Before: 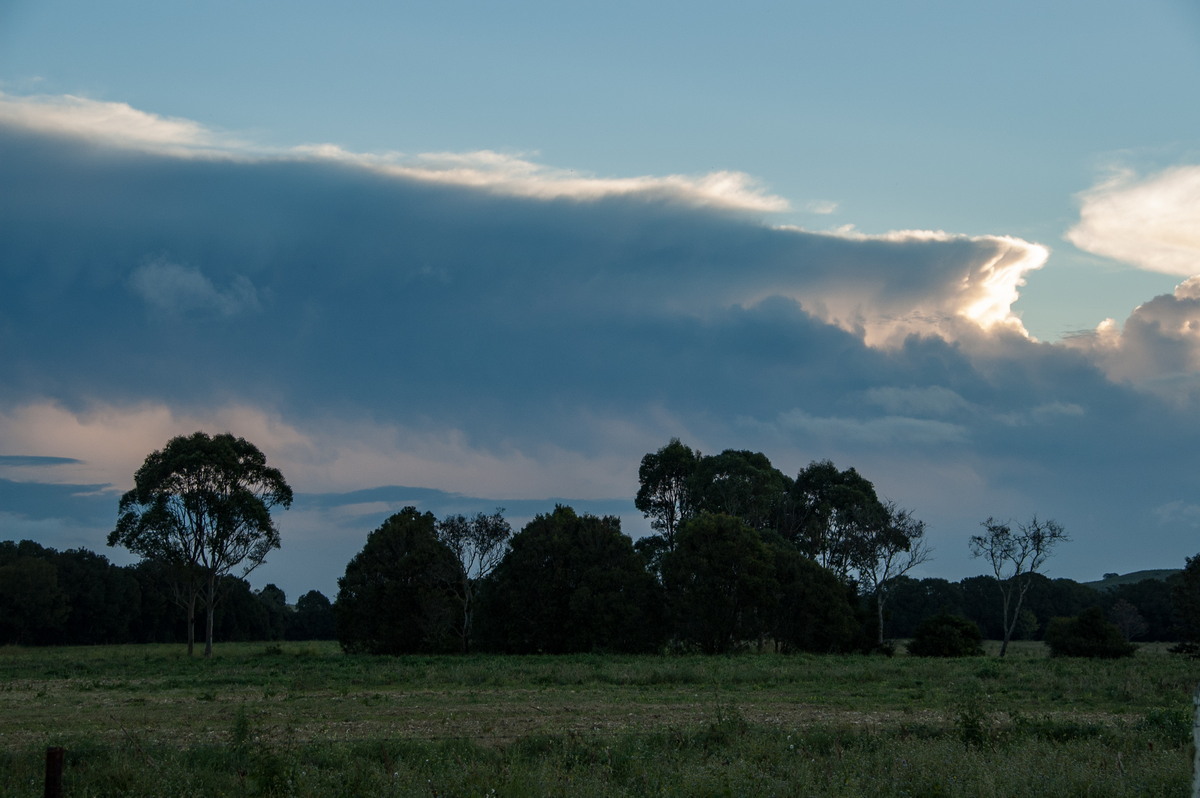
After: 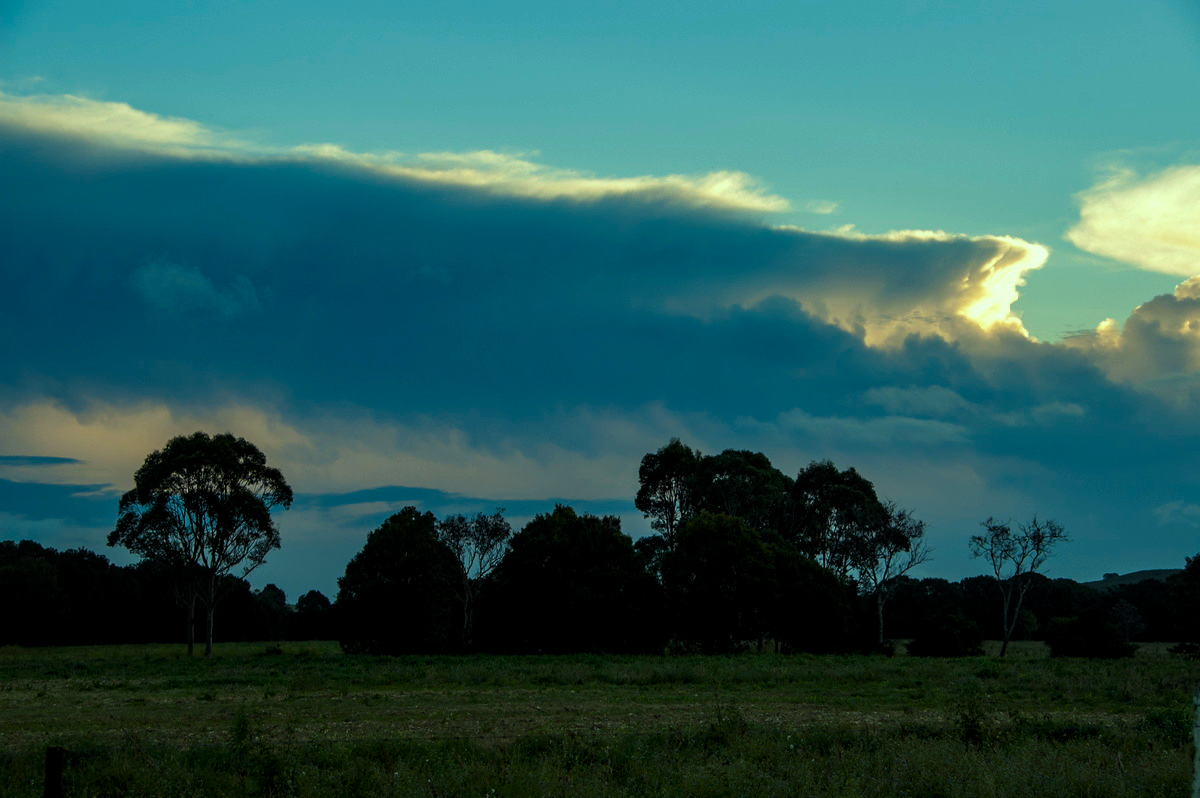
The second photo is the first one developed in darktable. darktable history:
color correction: highlights a* -10.77, highlights b* 9.8, saturation 1.72
levels: levels [0.029, 0.545, 0.971]
